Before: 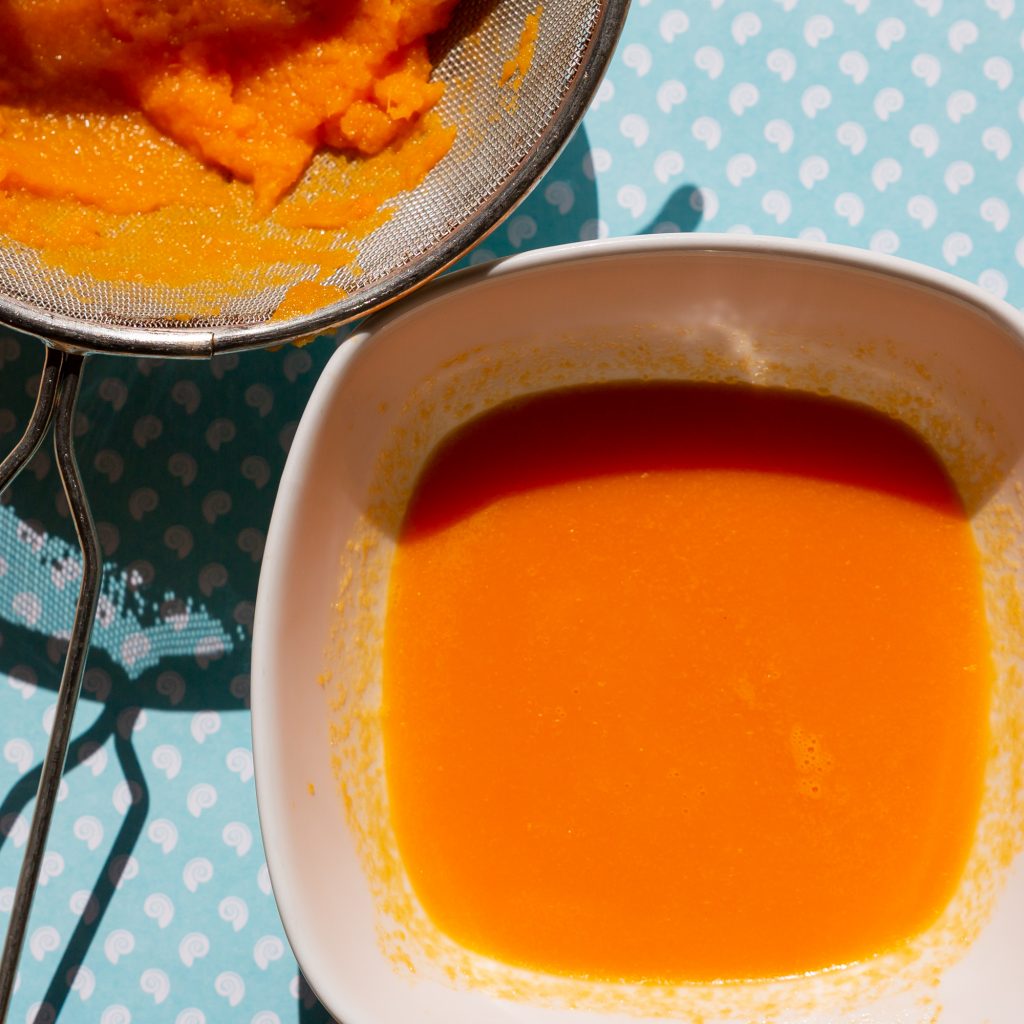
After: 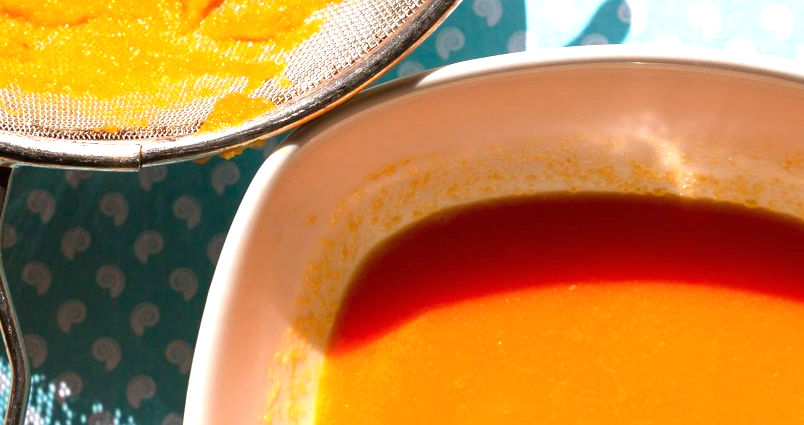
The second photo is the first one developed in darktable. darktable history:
exposure: black level correction 0, exposure 1.1 EV, compensate exposure bias true, compensate highlight preservation false
crop: left 7.036%, top 18.398%, right 14.379%, bottom 40.043%
